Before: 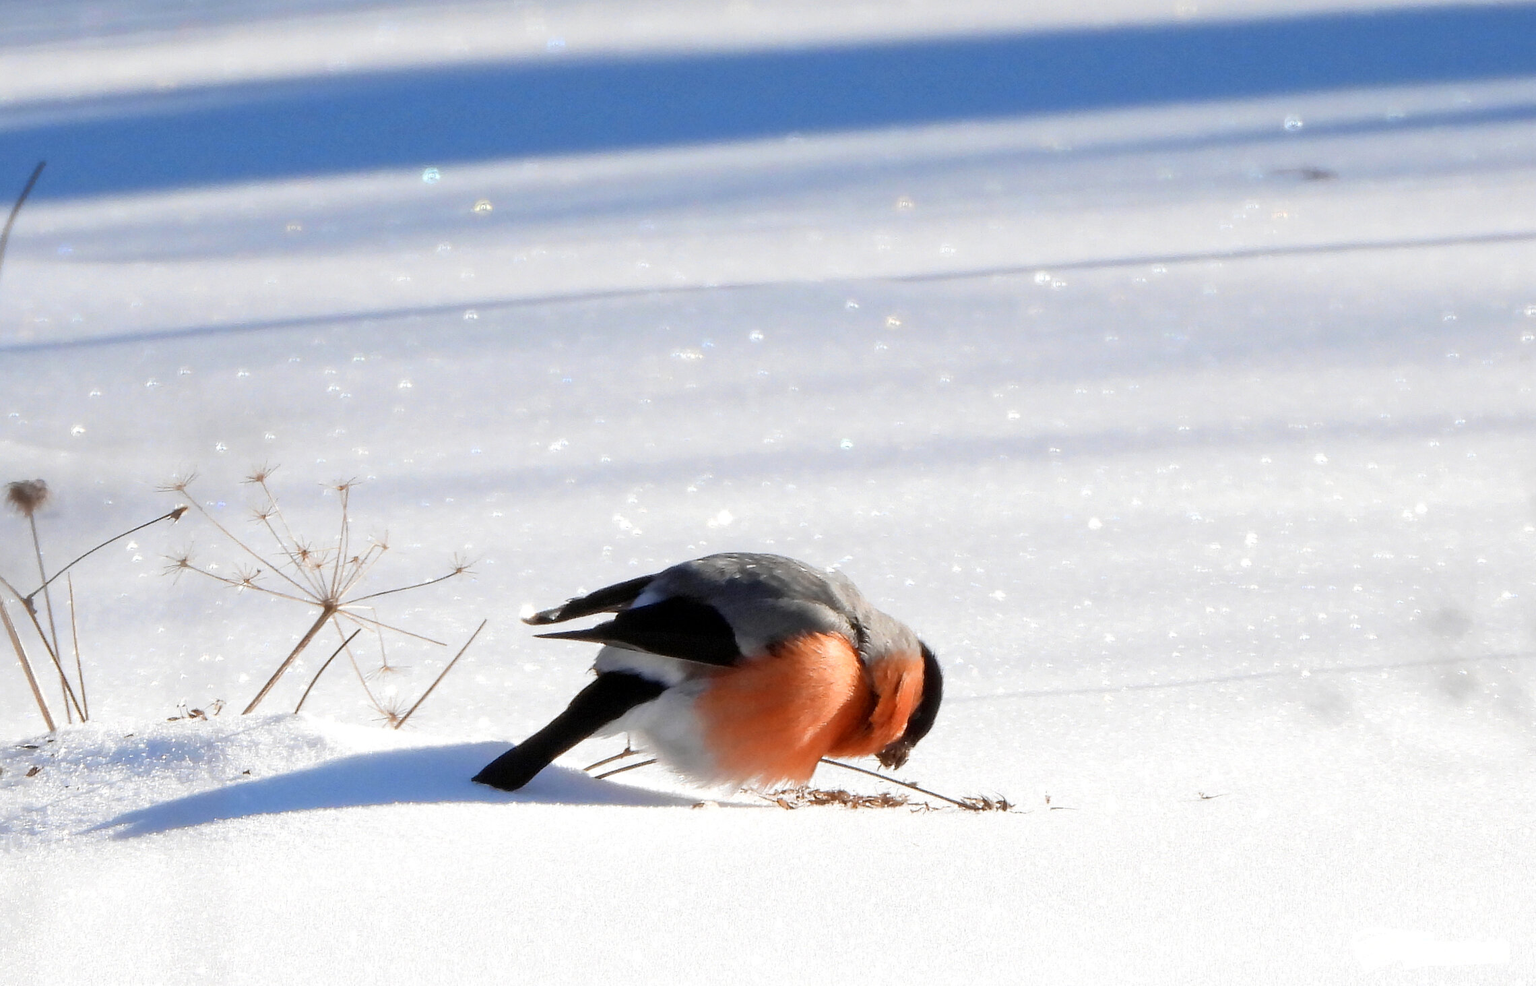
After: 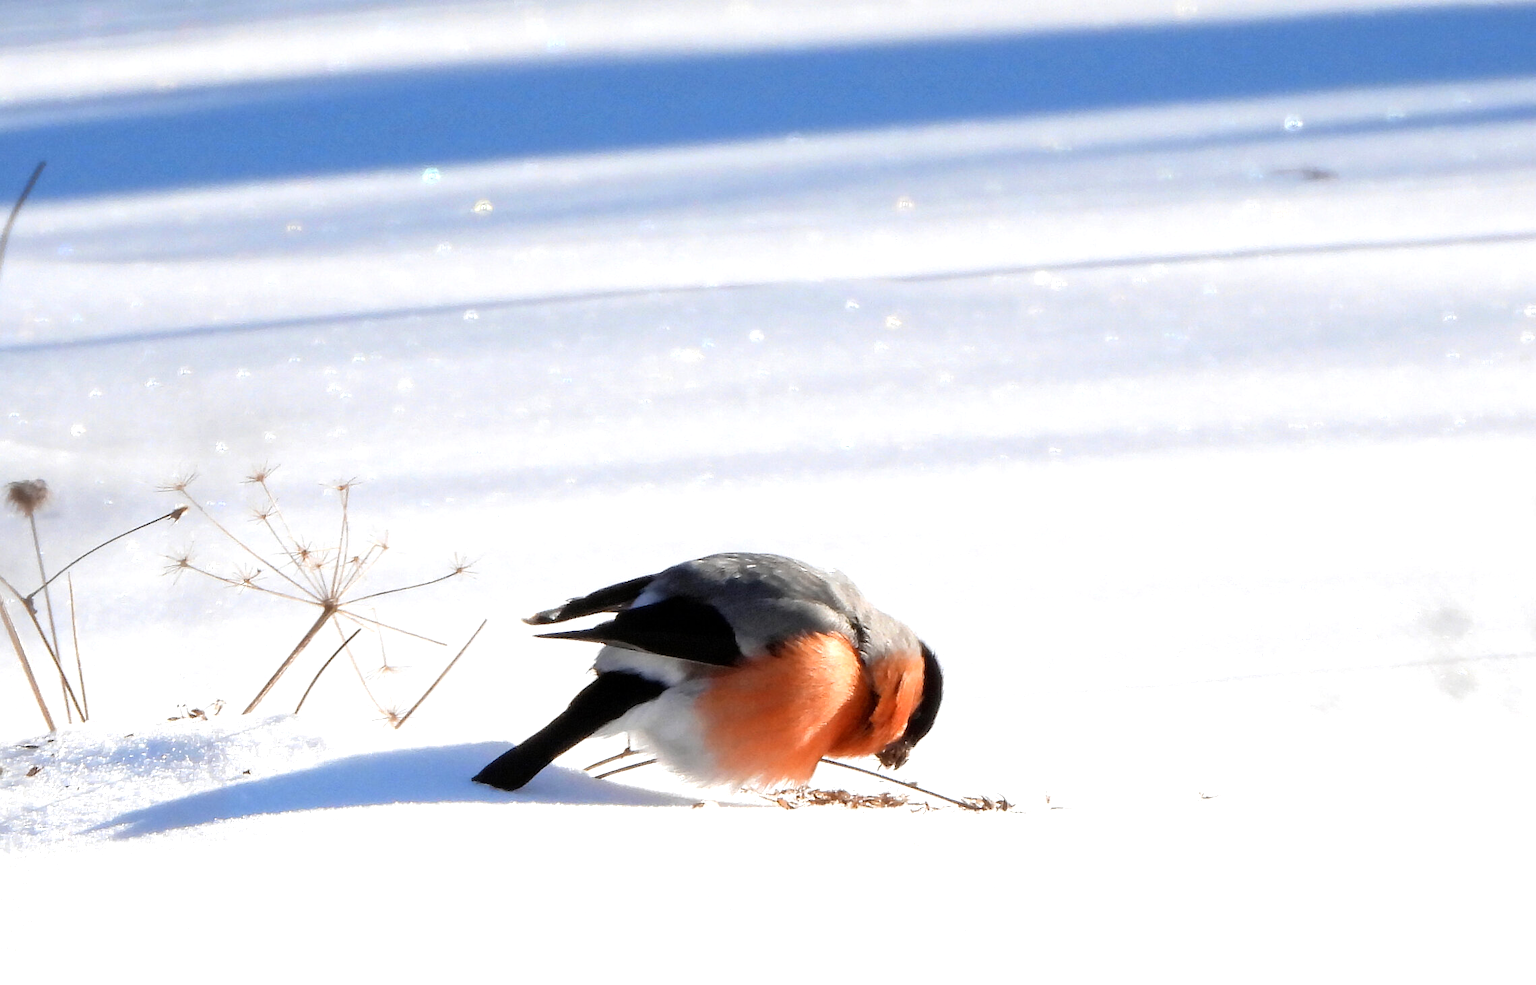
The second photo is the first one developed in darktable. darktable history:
tone equalizer: -8 EV -0.438 EV, -7 EV -0.378 EV, -6 EV -0.365 EV, -5 EV -0.221 EV, -3 EV 0.228 EV, -2 EV 0.313 EV, -1 EV 0.41 EV, +0 EV 0.409 EV
